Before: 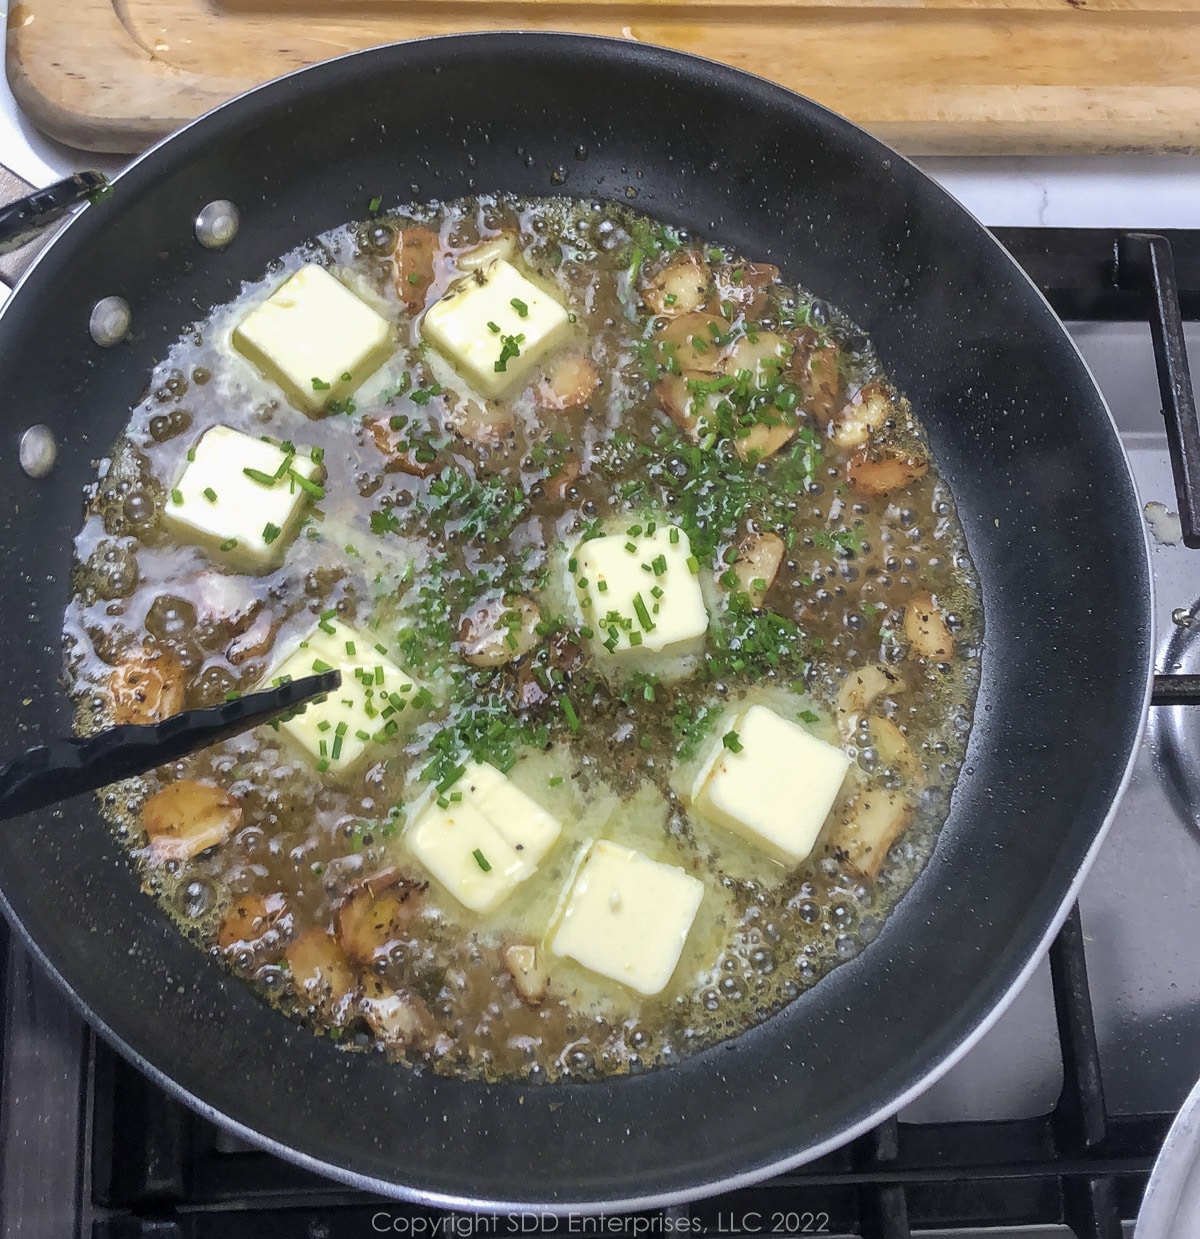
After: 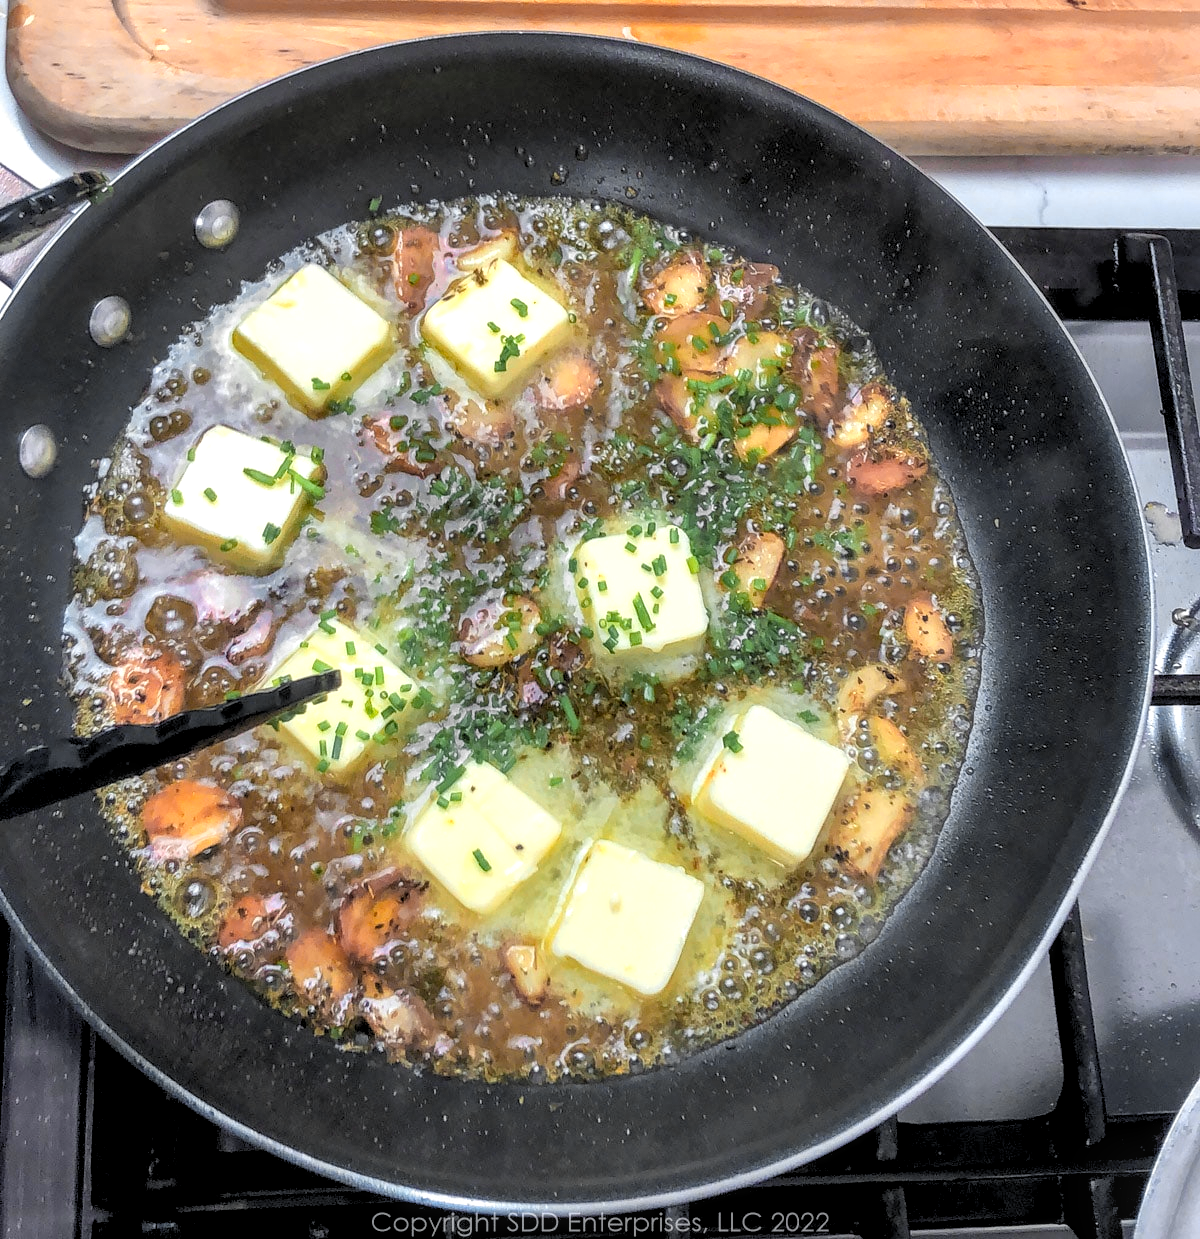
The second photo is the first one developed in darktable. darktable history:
local contrast: on, module defaults
color zones: curves: ch0 [(0.257, 0.558) (0.75, 0.565)]; ch1 [(0.004, 0.857) (0.14, 0.416) (0.257, 0.695) (0.442, 0.032) (0.736, 0.266) (0.891, 0.741)]; ch2 [(0, 0.623) (0.112, 0.436) (0.271, 0.474) (0.516, 0.64) (0.743, 0.286)]
exposure: exposure 0 EV, compensate highlight preservation false
rgb levels: levels [[0.013, 0.434, 0.89], [0, 0.5, 1], [0, 0.5, 1]]
